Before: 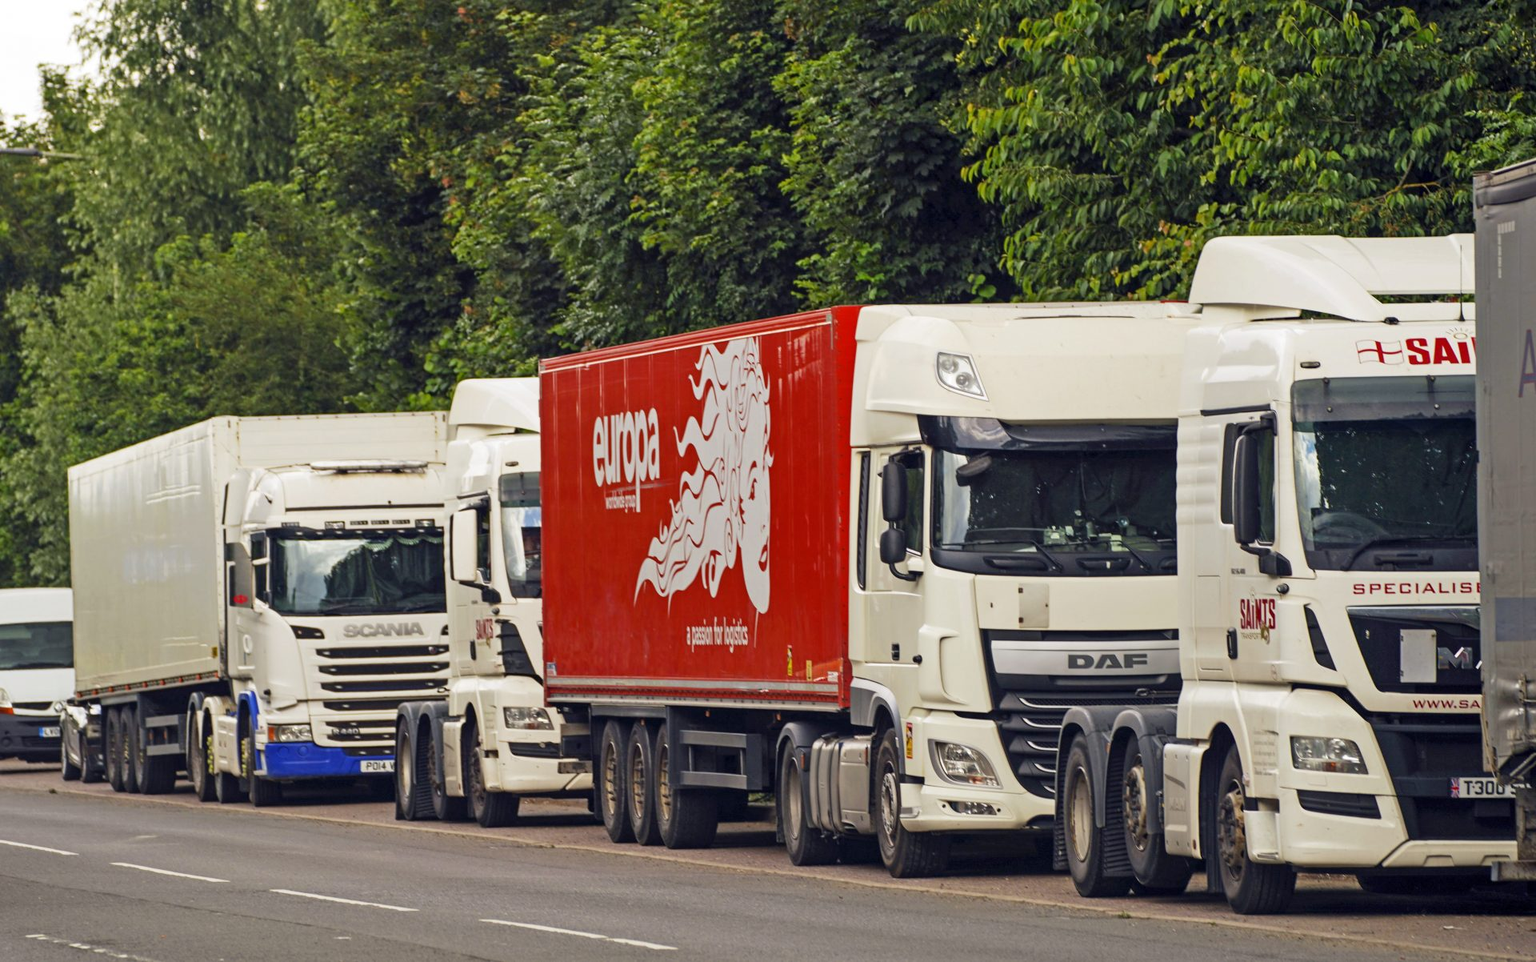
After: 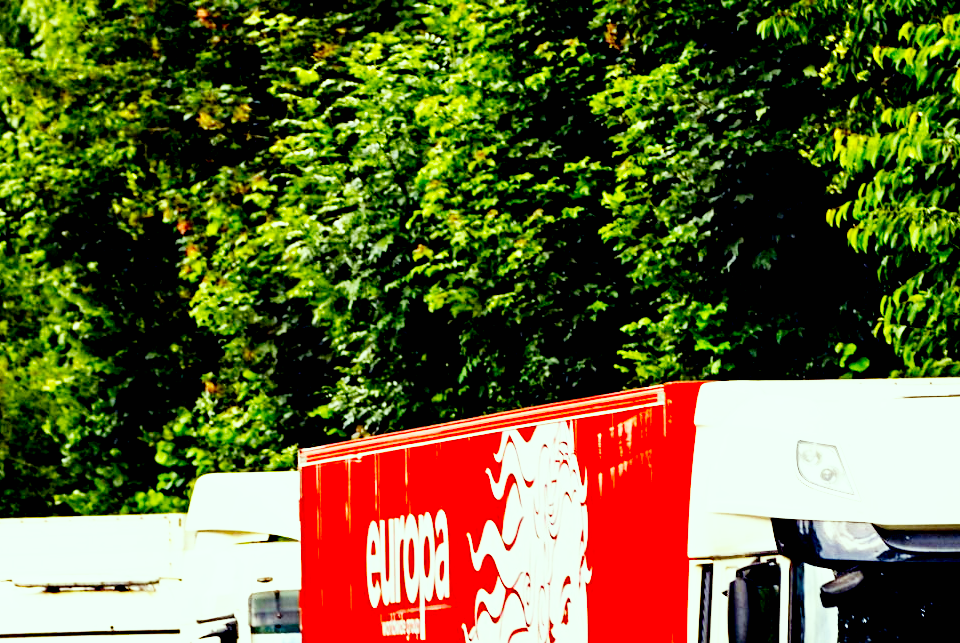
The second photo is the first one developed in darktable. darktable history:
color correction: highlights a* -8, highlights b* 3.1
crop: left 19.556%, right 30.401%, bottom 46.458%
exposure: black level correction 0.04, exposure 0.5 EV, compensate highlight preservation false
base curve: curves: ch0 [(0, 0) (0.007, 0.004) (0.027, 0.03) (0.046, 0.07) (0.207, 0.54) (0.442, 0.872) (0.673, 0.972) (1, 1)], preserve colors none
